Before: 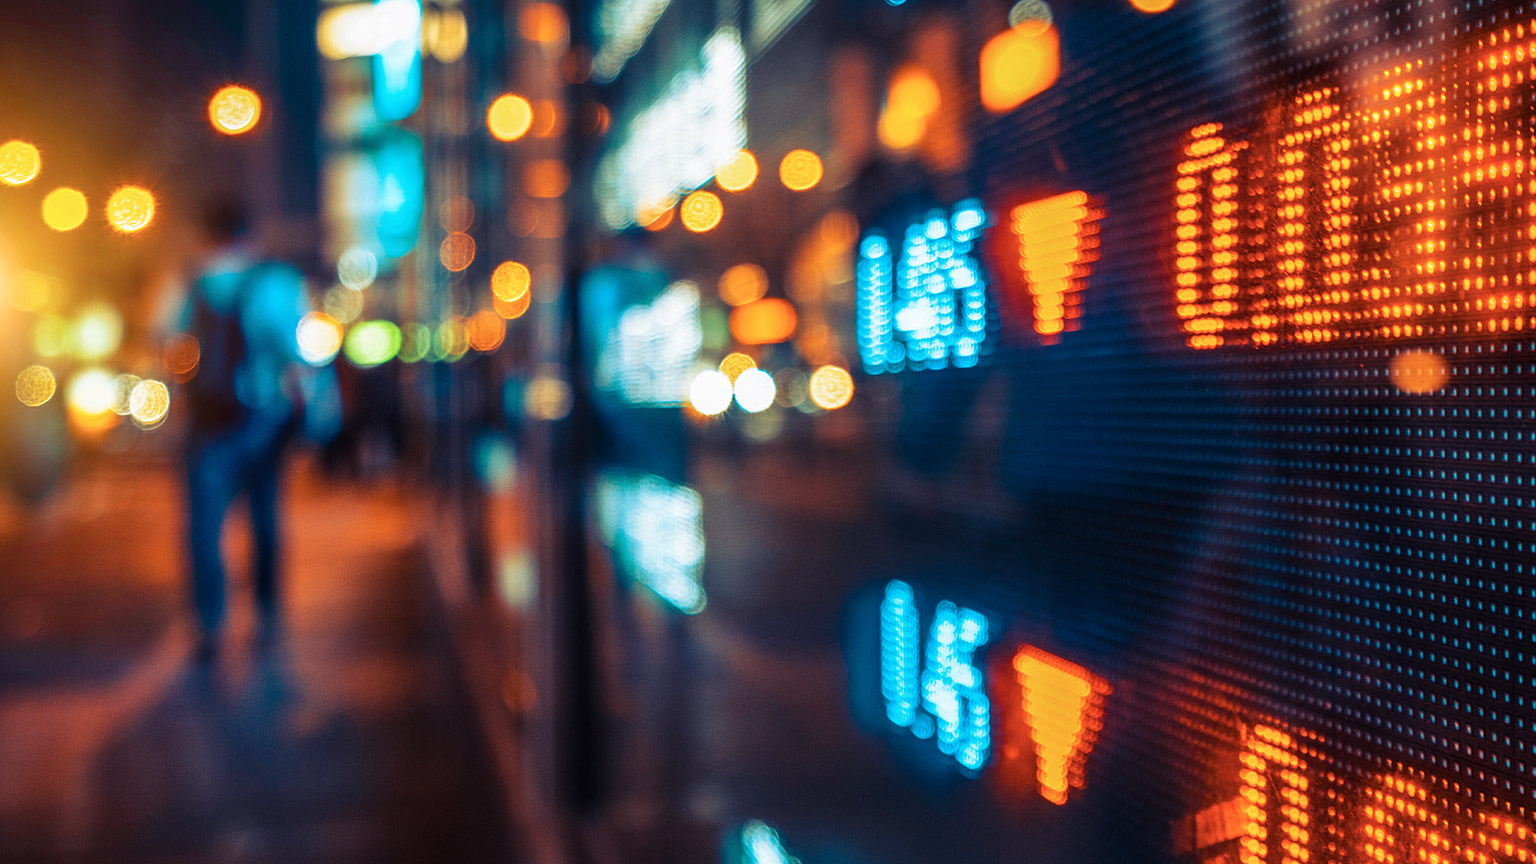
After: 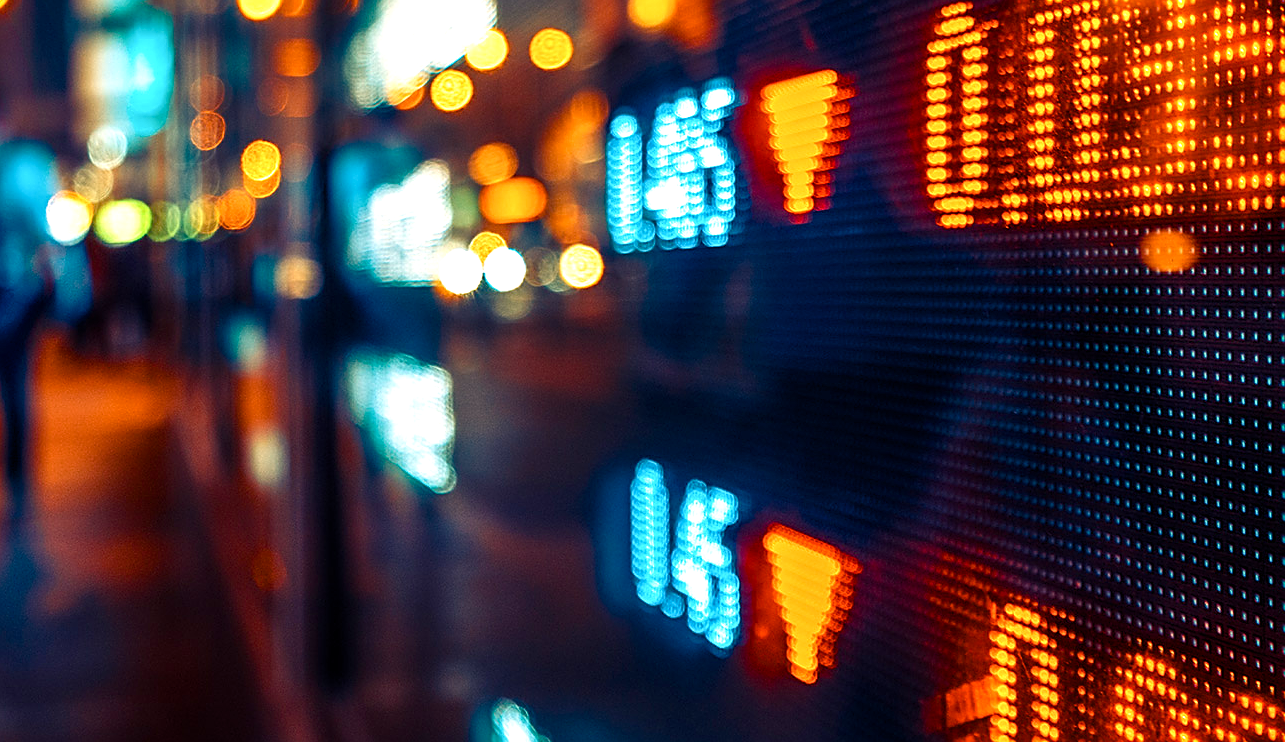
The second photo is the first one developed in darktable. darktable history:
crop: left 16.286%, top 14.107%
sharpen: on, module defaults
color balance rgb: highlights gain › chroma 3.06%, highlights gain › hue 60.28°, perceptual saturation grading › global saturation 20%, perceptual saturation grading › highlights -25.876%, perceptual saturation grading › shadows 49.857%, perceptual brilliance grading › highlights 13.938%, perceptual brilliance grading › shadows -19.332%
exposure: black level correction 0.002, compensate highlight preservation false
